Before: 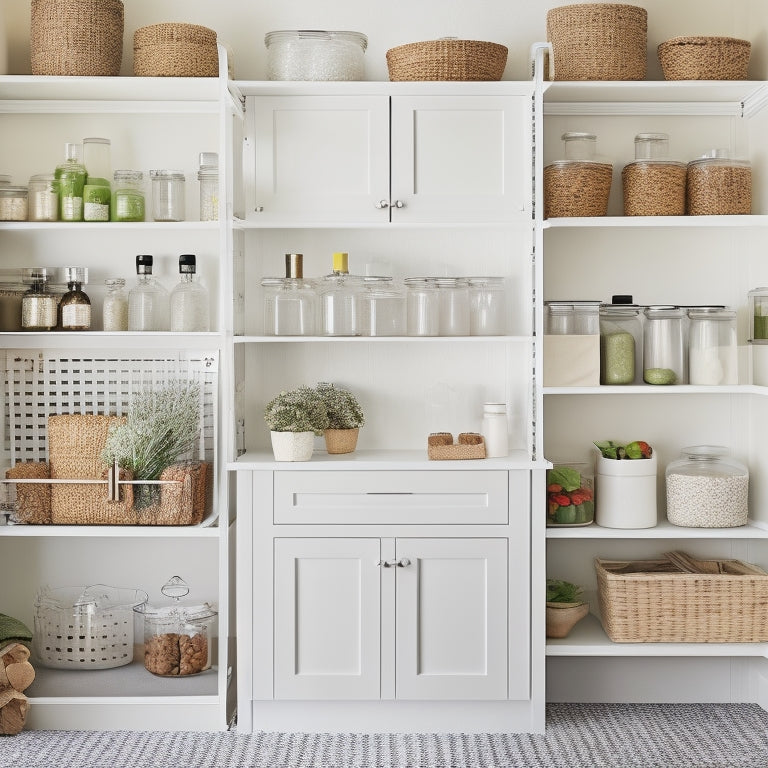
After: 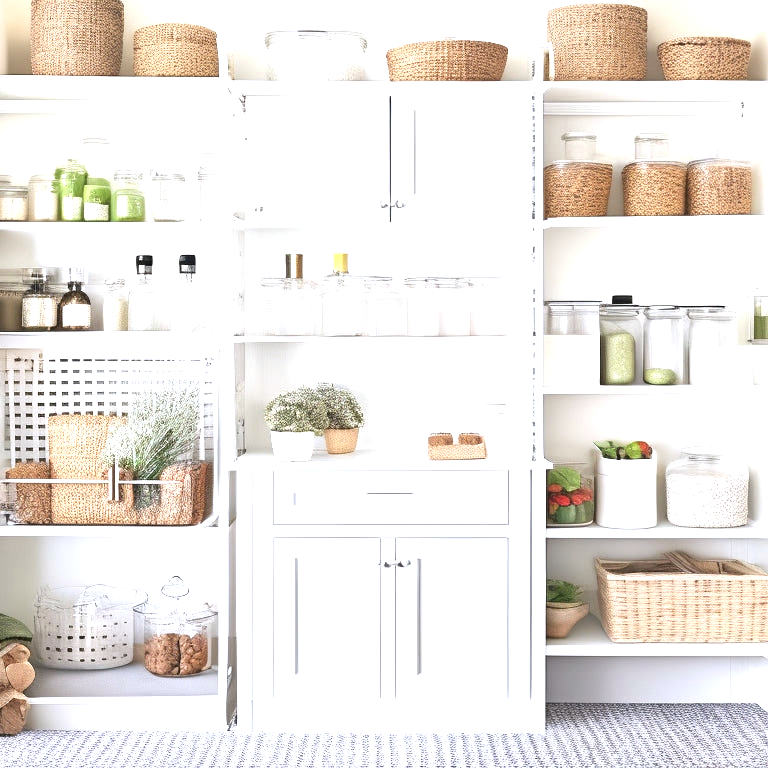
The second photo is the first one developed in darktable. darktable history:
color calibration: illuminant as shot in camera, x 0.358, y 0.373, temperature 4628.91 K
exposure: black level correction 0, exposure 1.192 EV, compensate exposure bias true, compensate highlight preservation false
